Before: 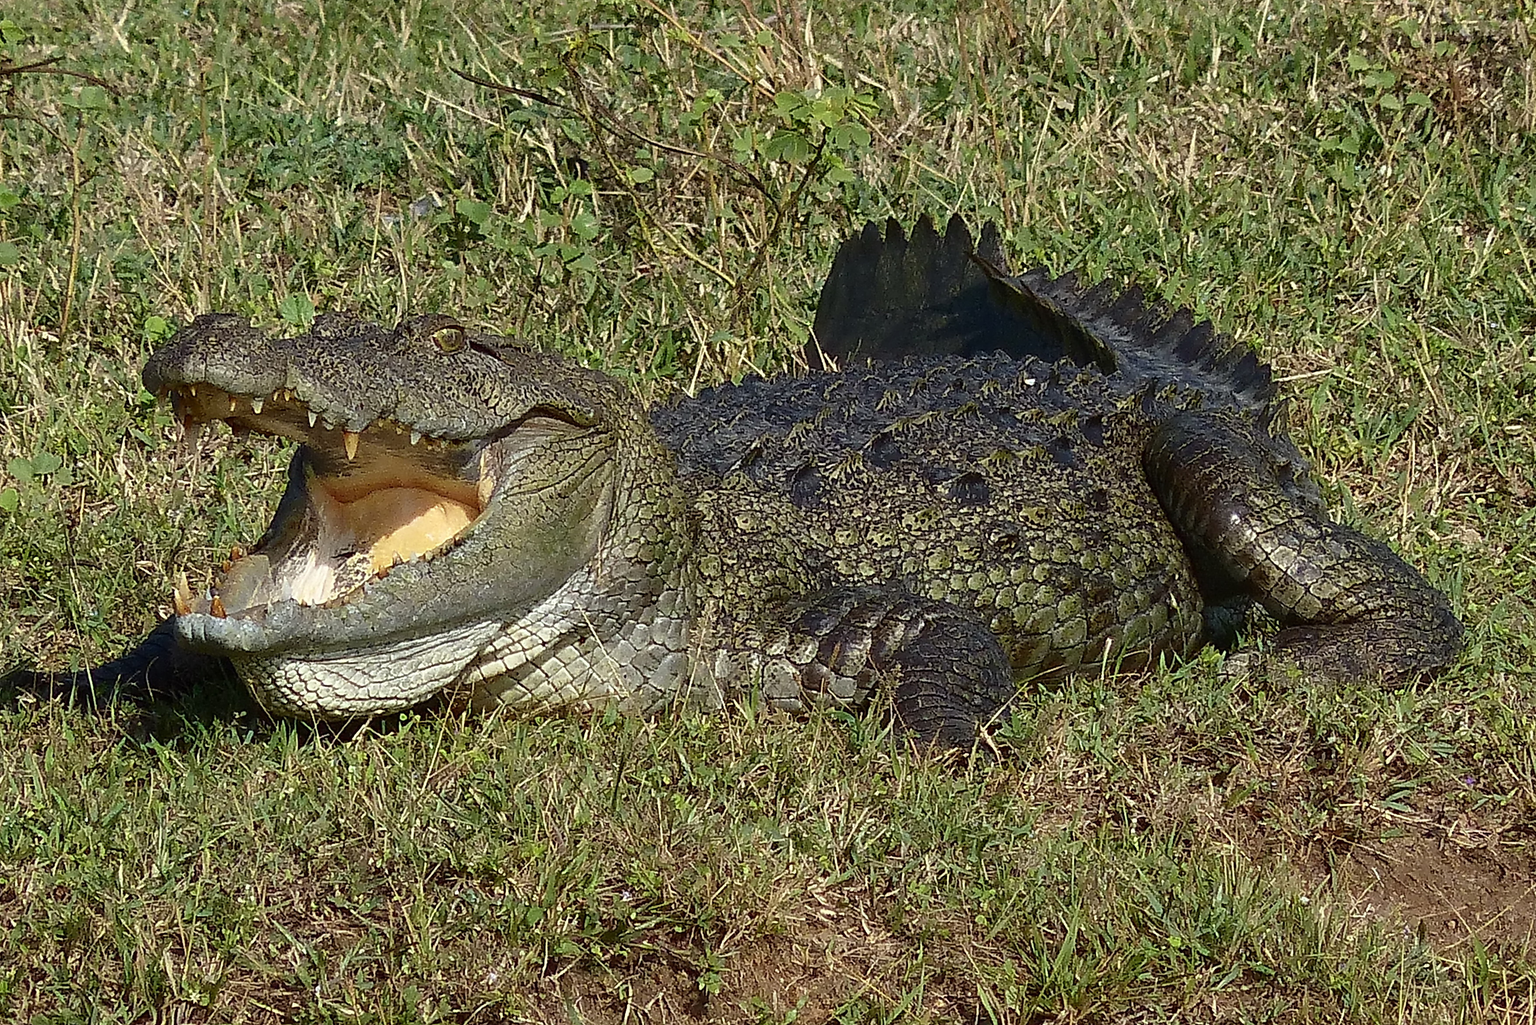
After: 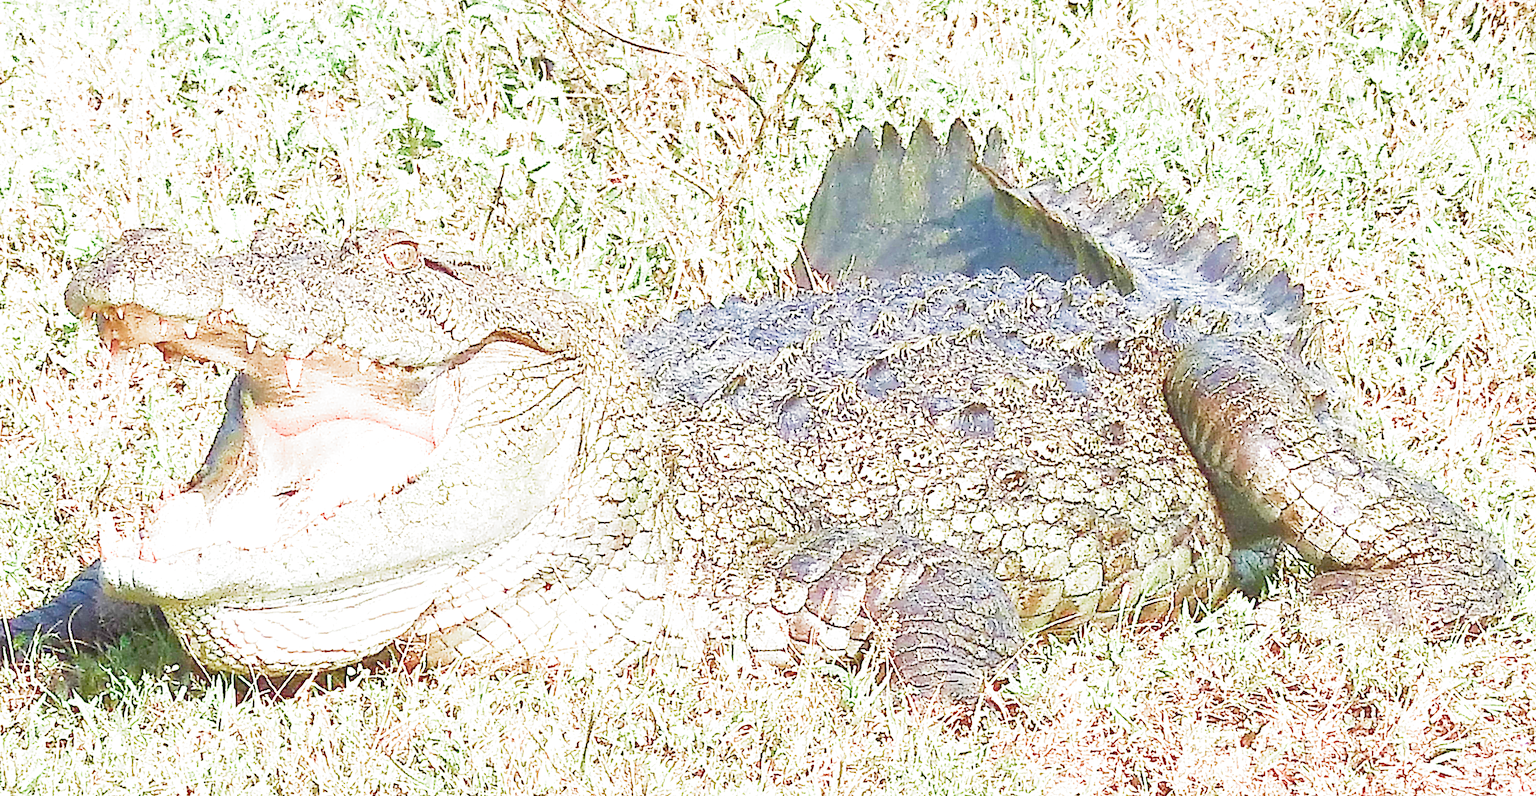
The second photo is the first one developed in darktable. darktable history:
filmic rgb: black relative exposure -7.65 EV, white relative exposure 4.56 EV, hardness 3.61, color science v5 (2021), contrast in shadows safe, contrast in highlights safe
exposure: black level correction 0, exposure 3.983 EV, compensate exposure bias true, compensate highlight preservation false
crop: left 5.488%, top 10.383%, right 3.507%, bottom 18.867%
